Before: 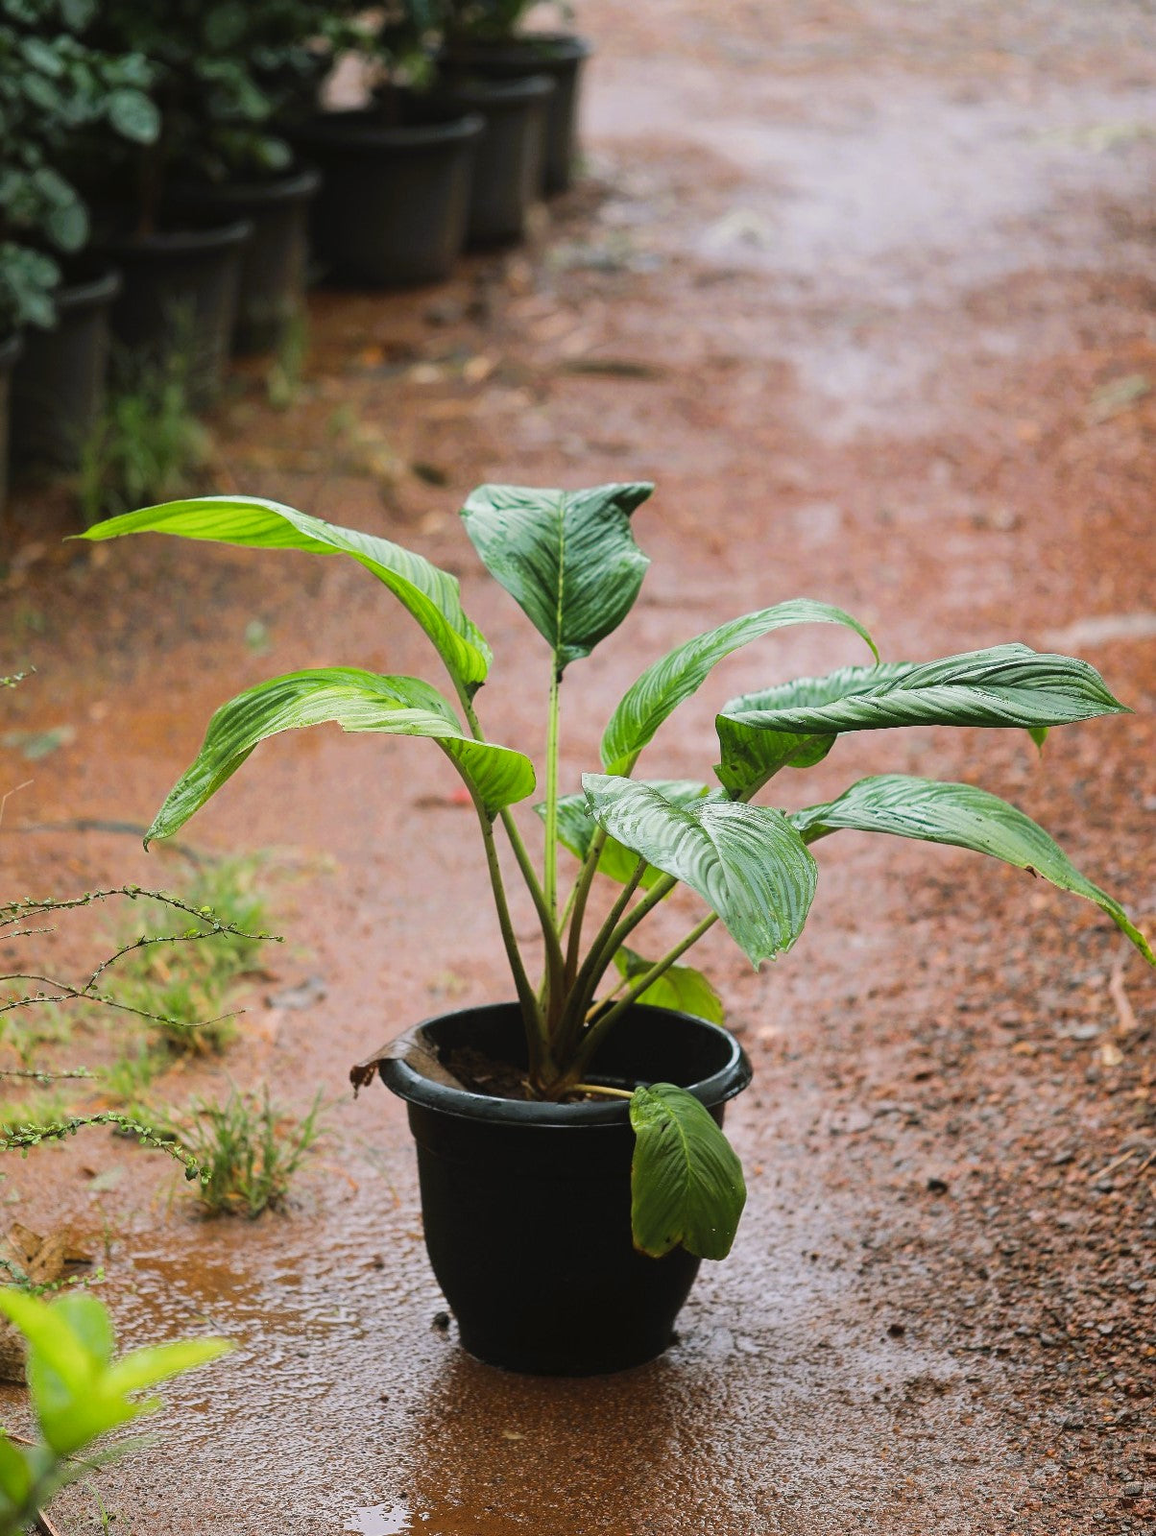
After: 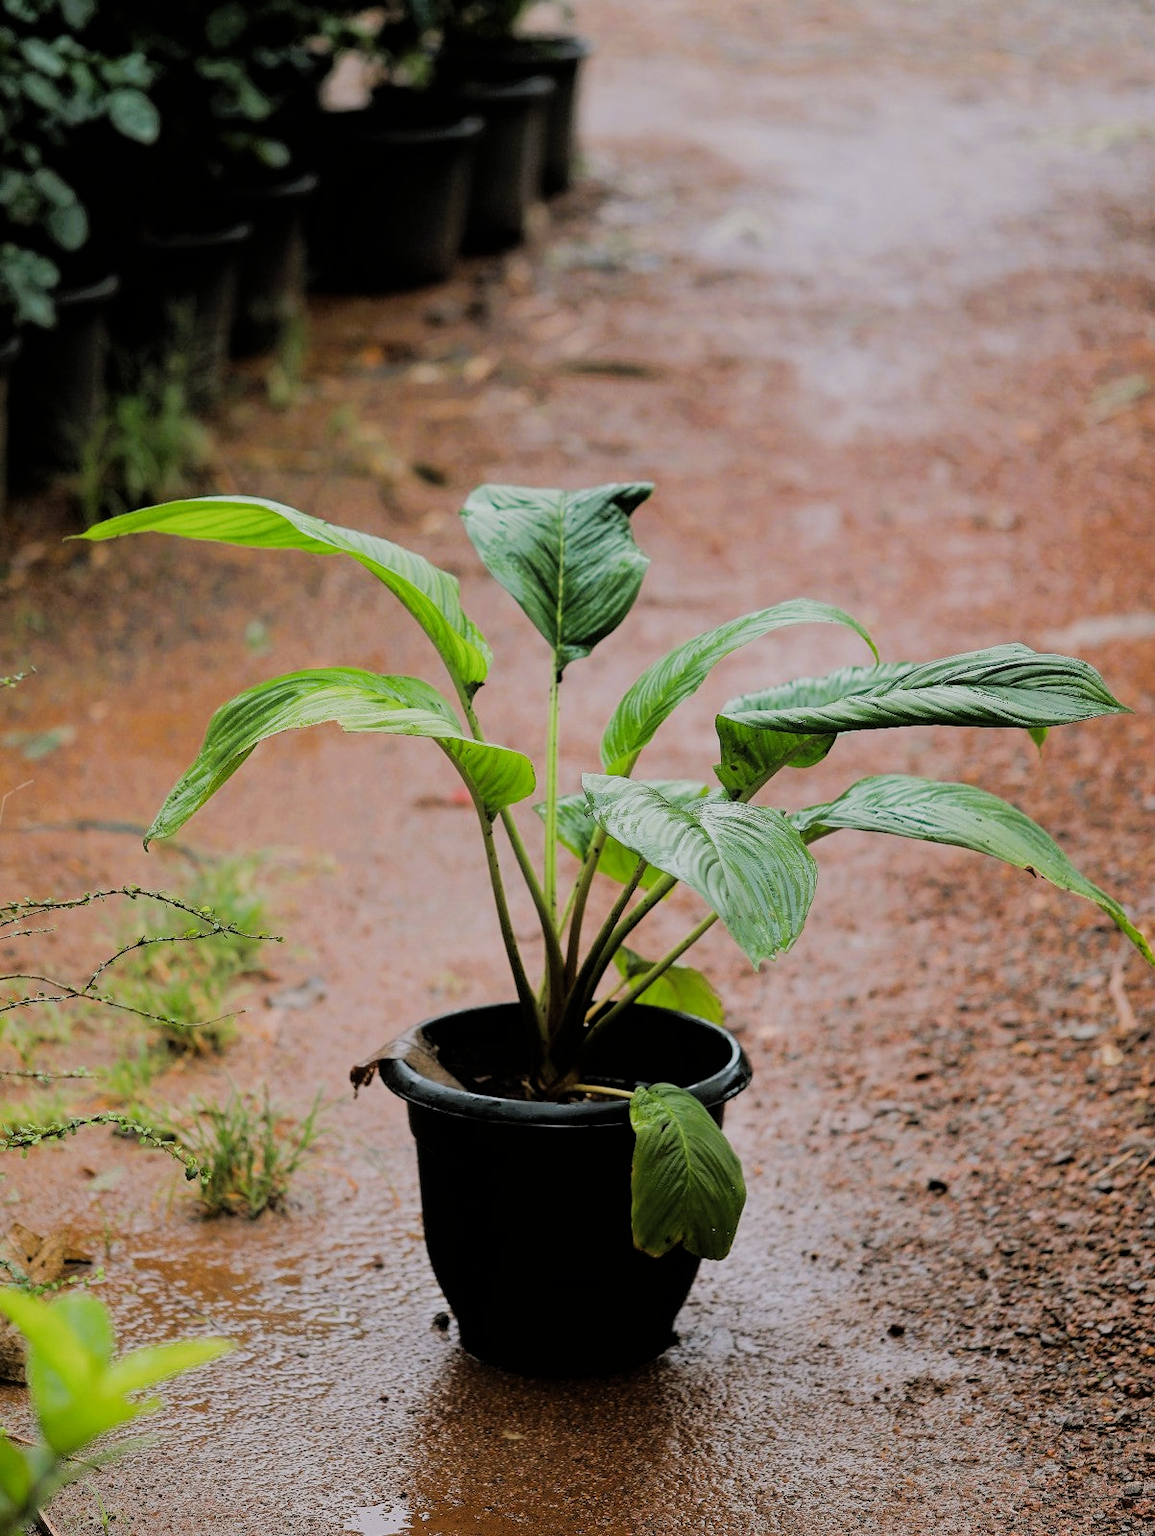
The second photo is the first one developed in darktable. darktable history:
filmic rgb: black relative exposure -4.88 EV, hardness 2.82
exposure: exposure -0.04 EV, compensate highlight preservation false
